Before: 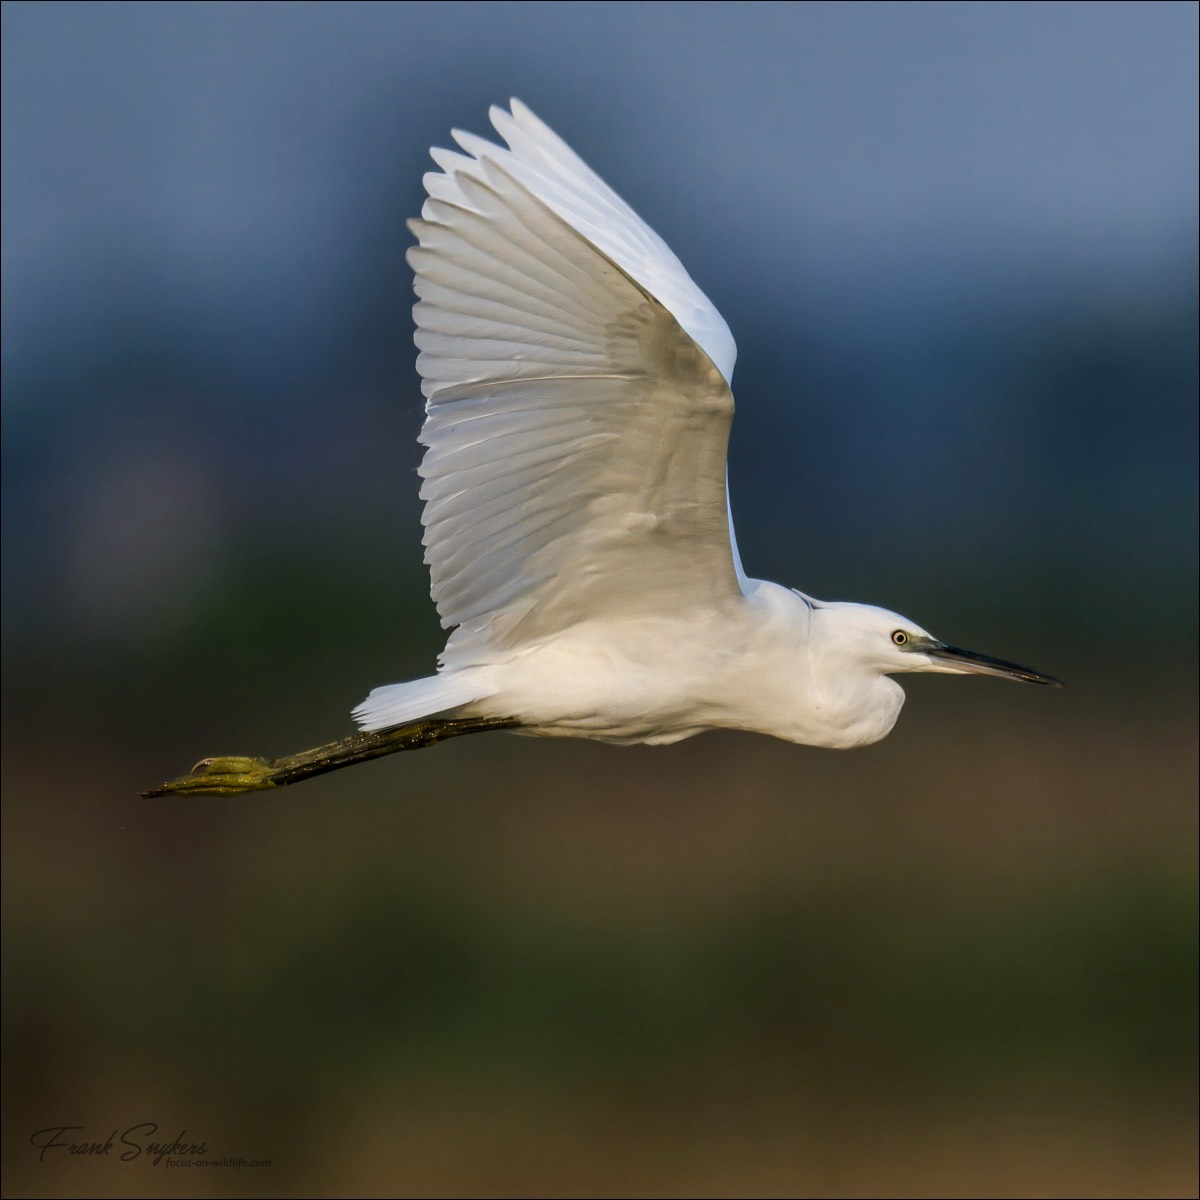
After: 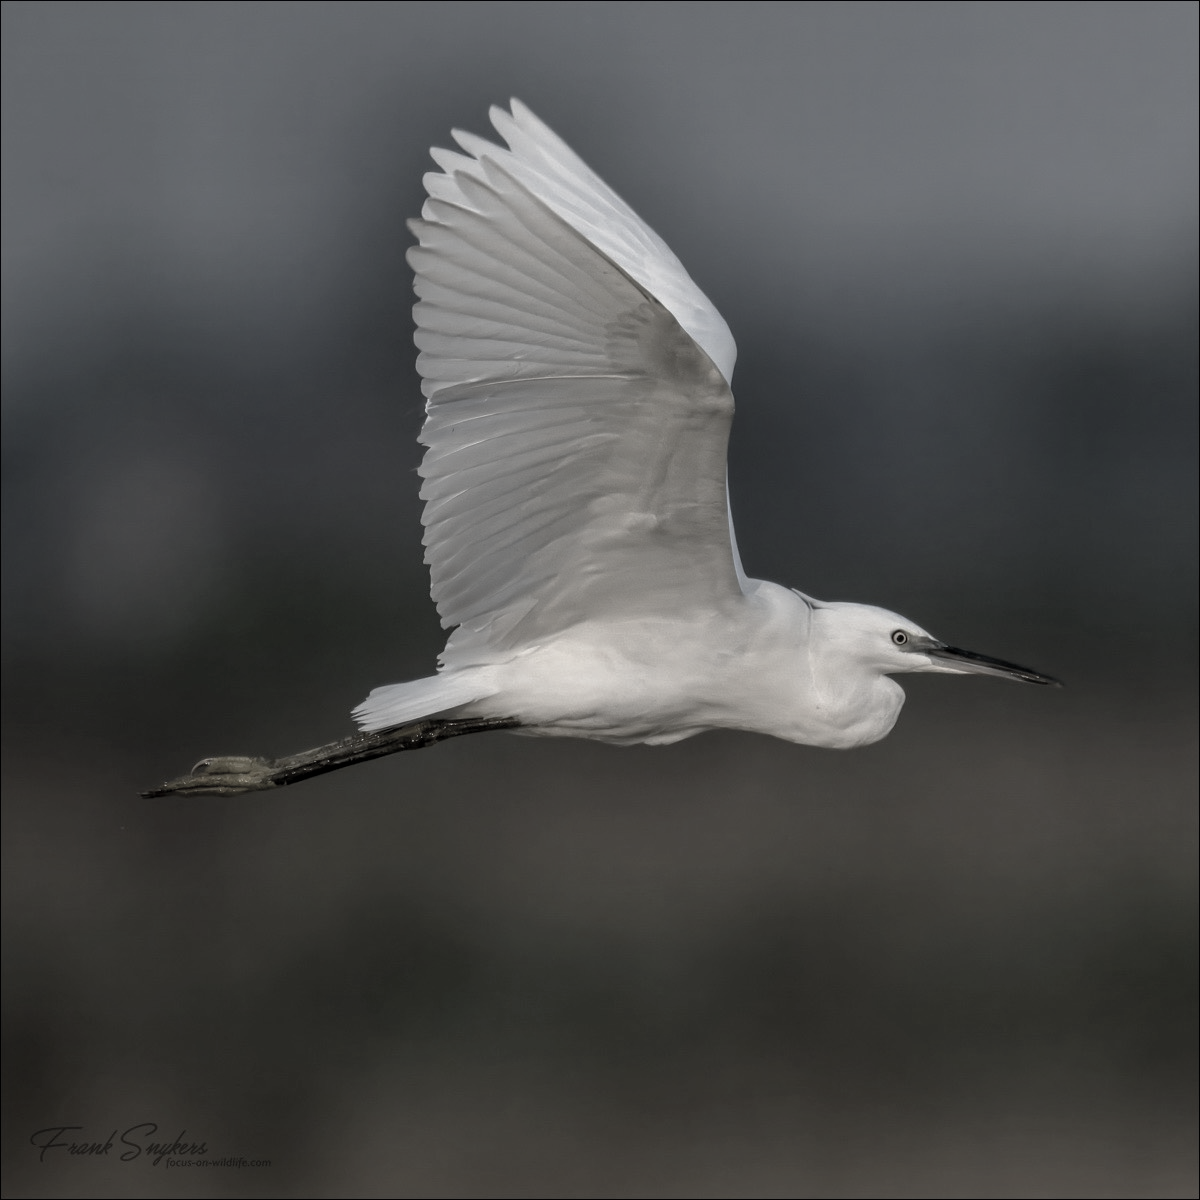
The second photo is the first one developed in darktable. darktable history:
contrast brightness saturation: saturation -0.04
color correction: saturation 0.2
base curve: curves: ch0 [(0, 0) (0.595, 0.418) (1, 1)], preserve colors none
